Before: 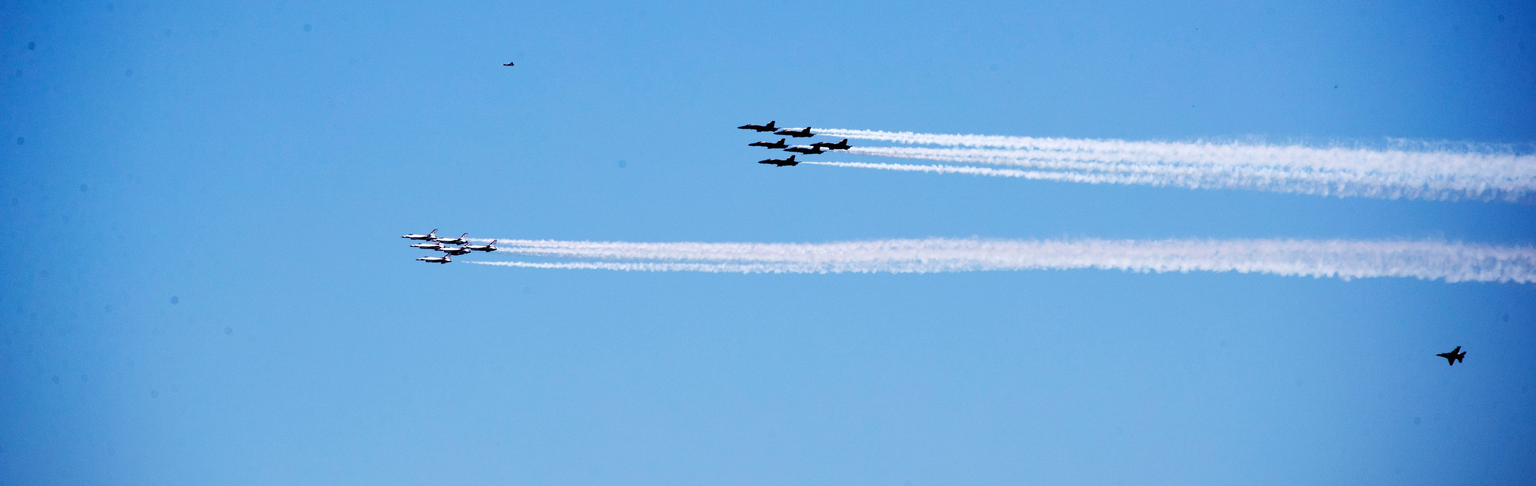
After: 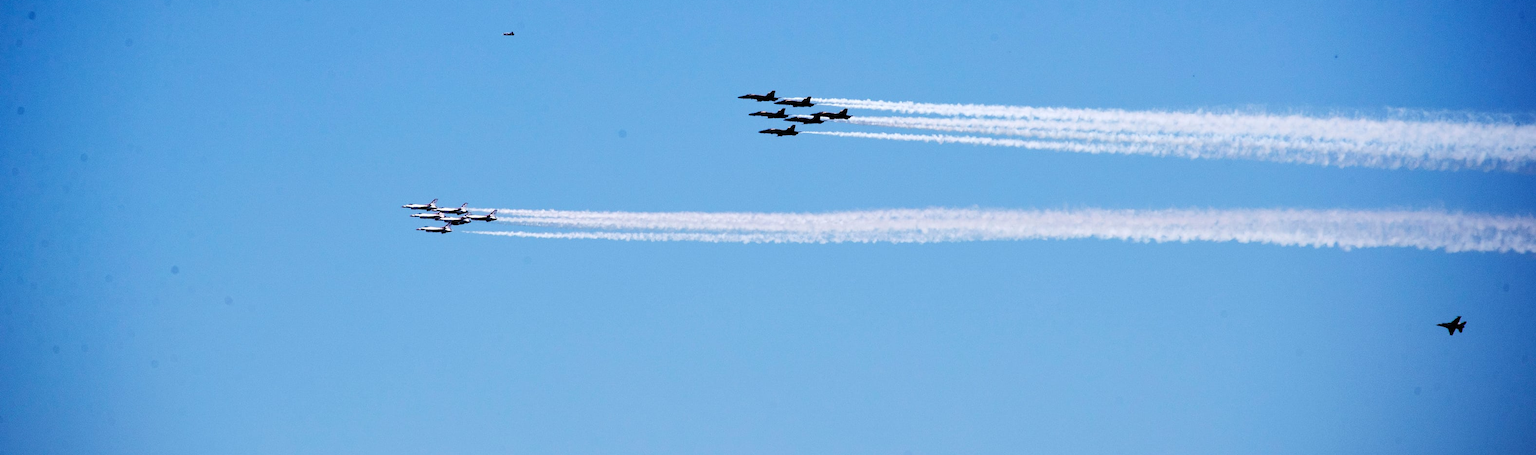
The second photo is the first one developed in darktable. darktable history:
crop and rotate: top 6.311%
